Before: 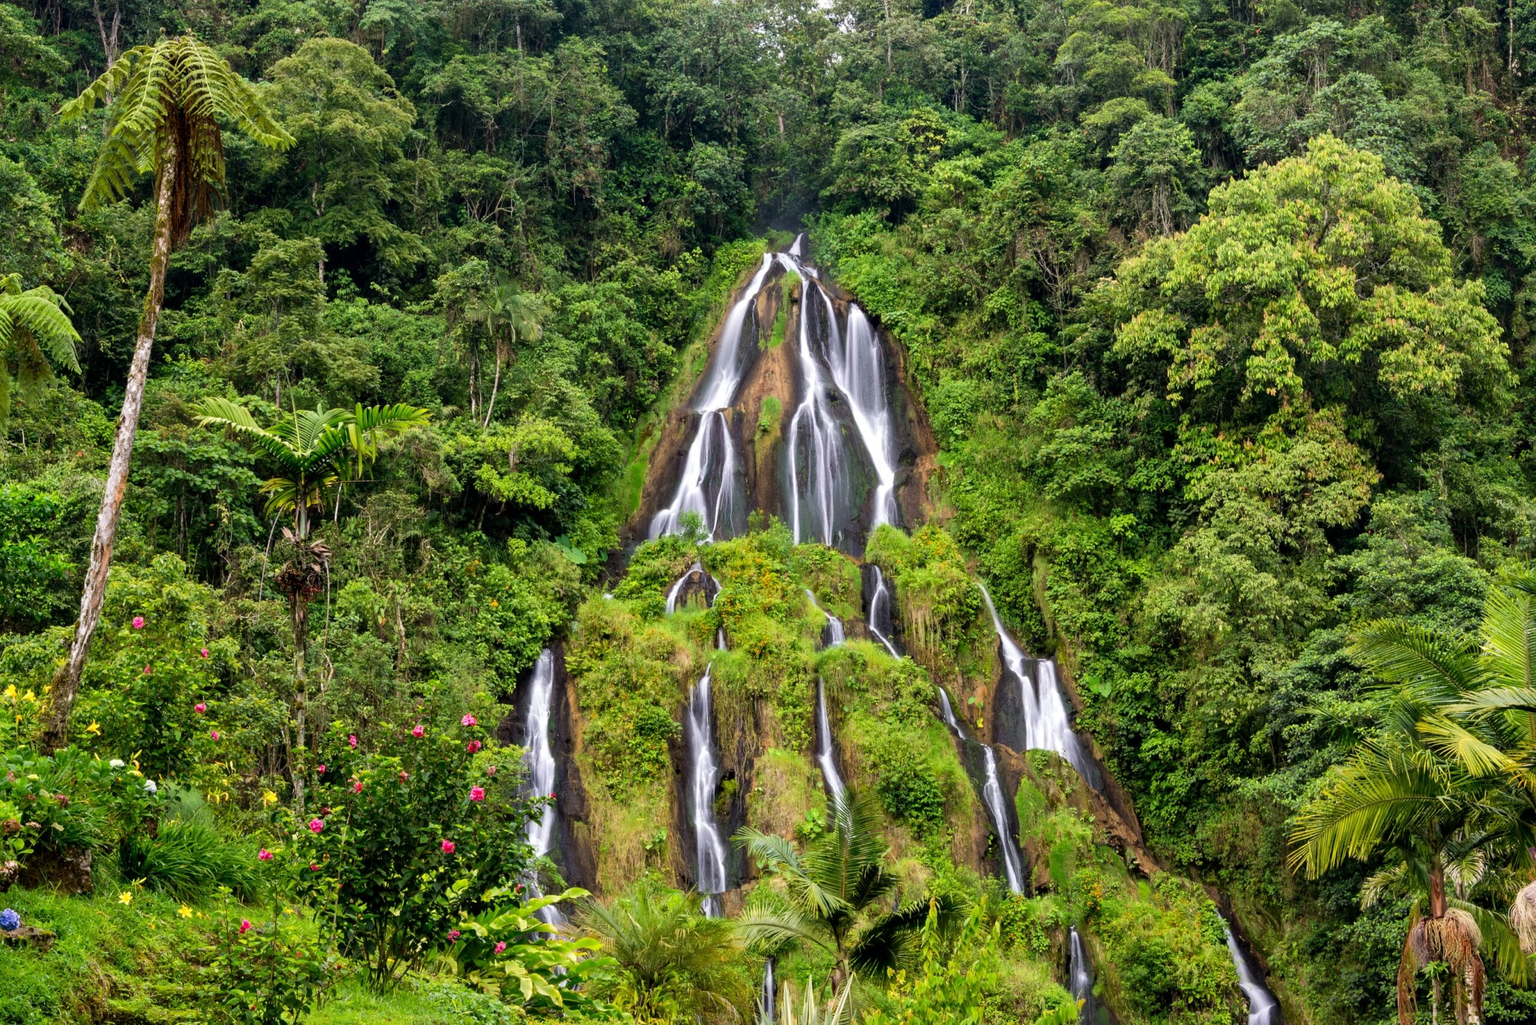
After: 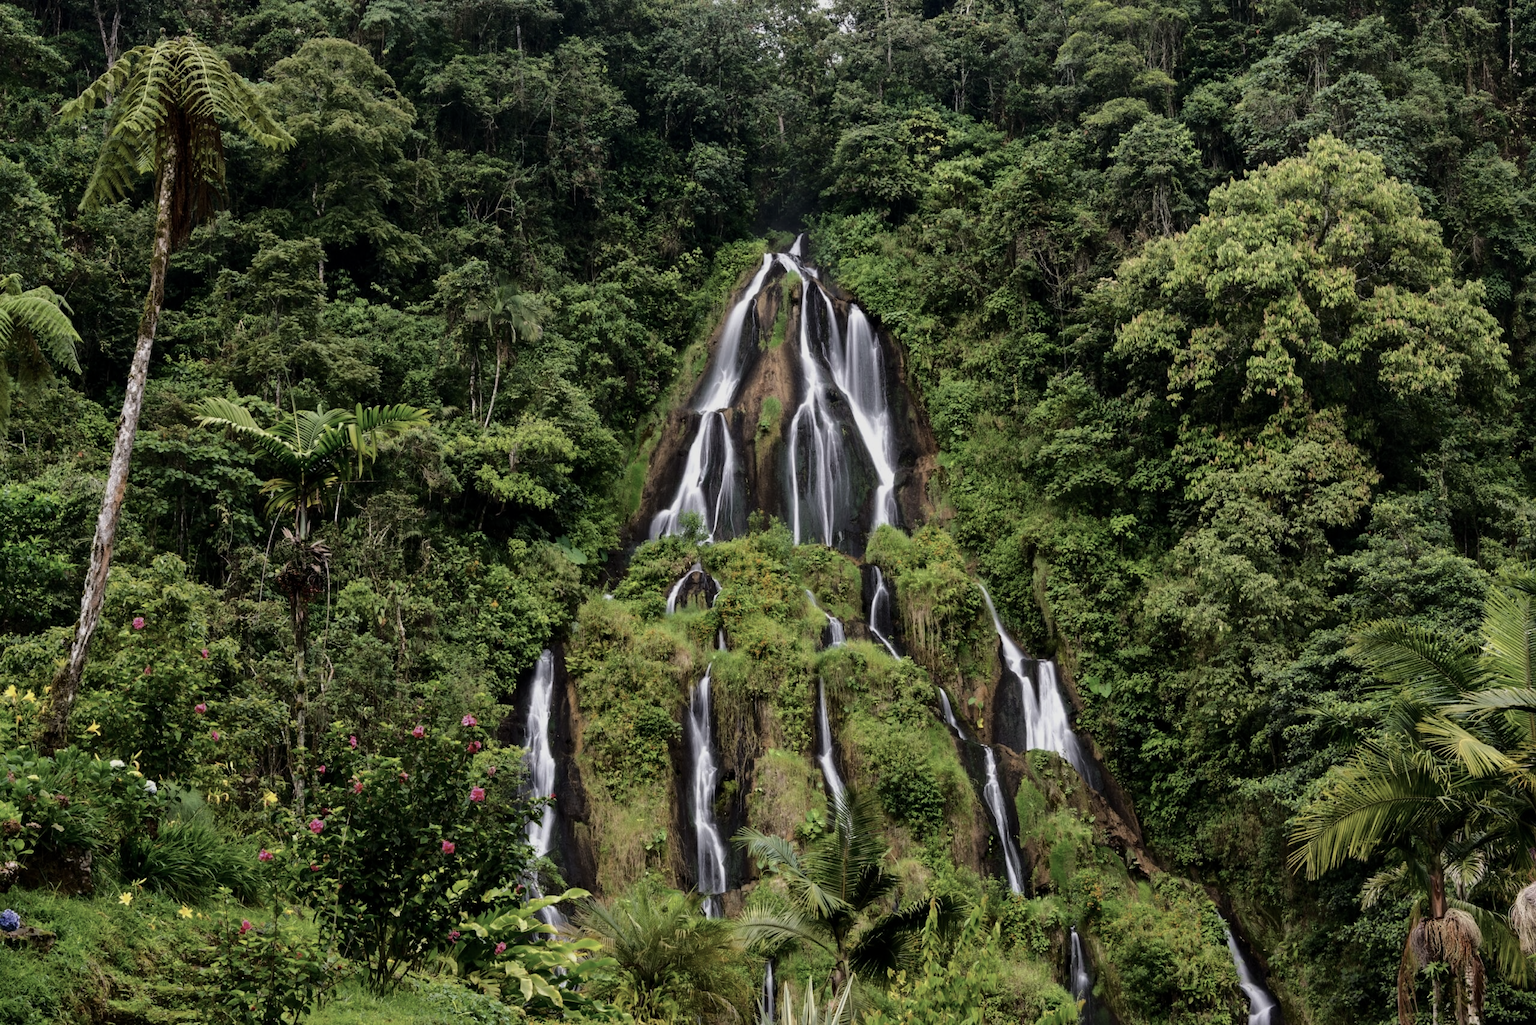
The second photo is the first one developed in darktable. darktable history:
contrast brightness saturation: contrast 0.1, saturation -0.36
base curve: curves: ch0 [(0, 0) (0.74, 0.67) (1, 1)]
shadows and highlights: radius 121.13, shadows 21.4, white point adjustment -9.72, highlights -14.39, soften with gaussian
tone curve: curves: ch0 [(0, 0) (0.224, 0.12) (0.375, 0.296) (0.528, 0.472) (0.681, 0.634) (0.8, 0.766) (0.873, 0.877) (1, 1)], preserve colors basic power
